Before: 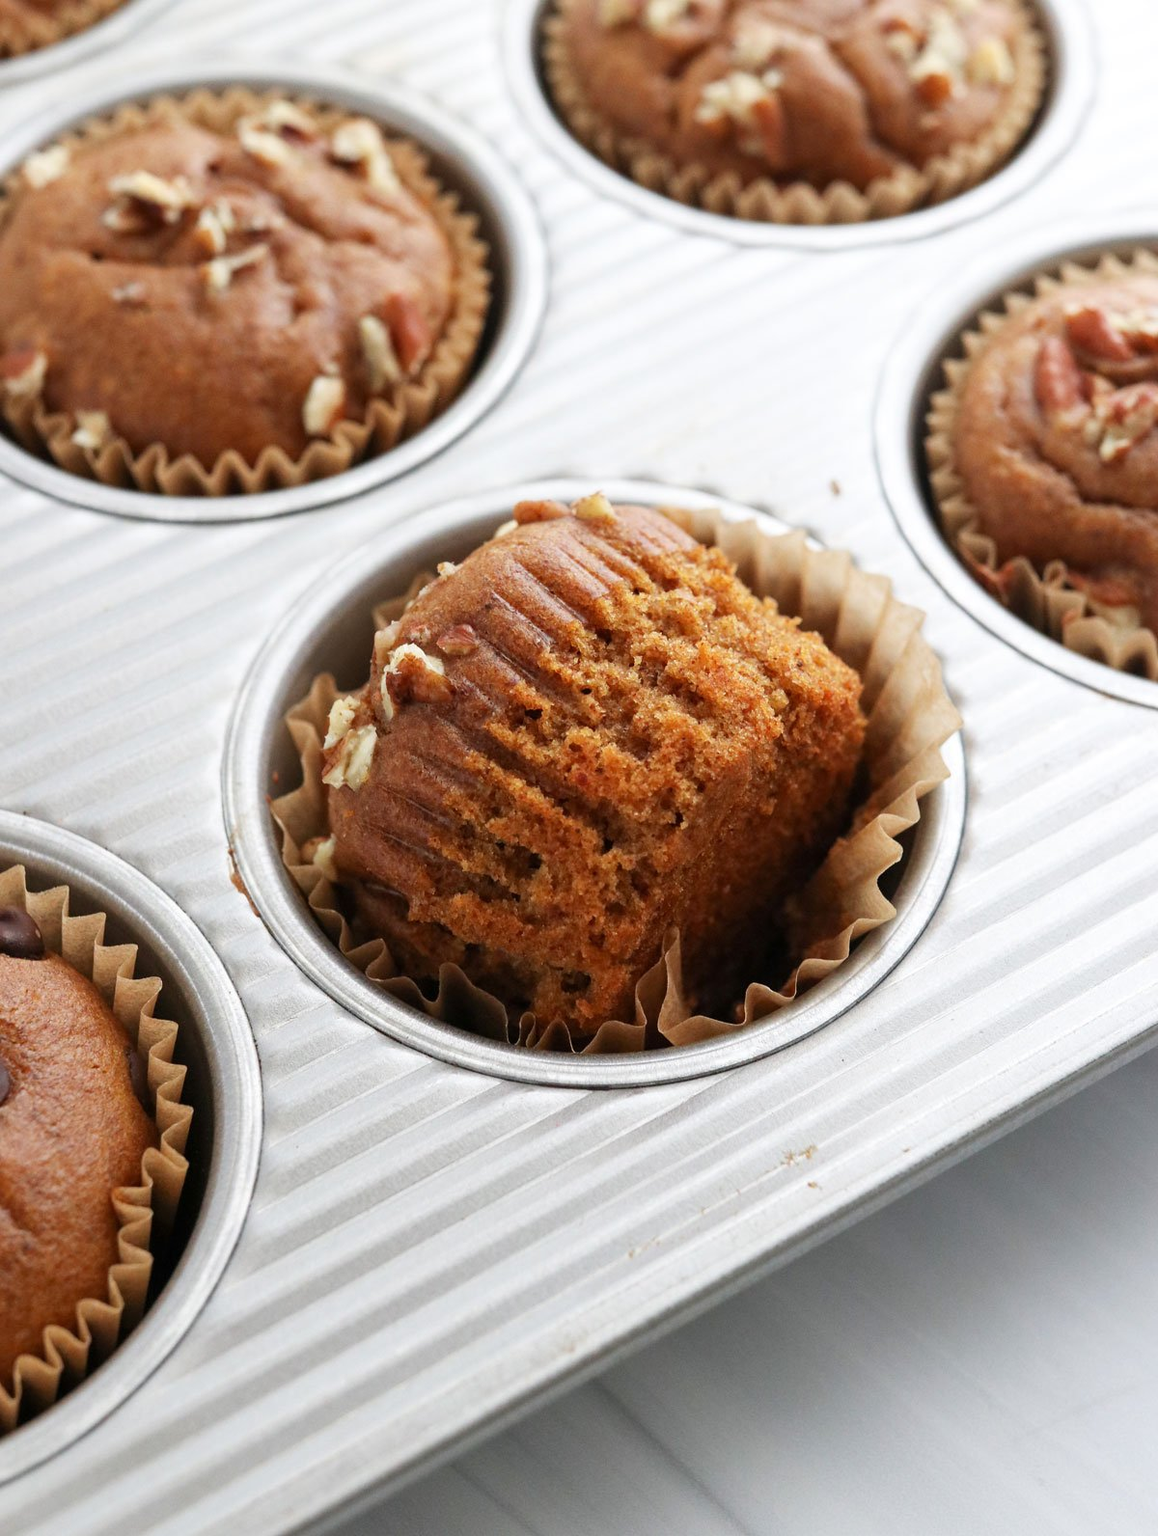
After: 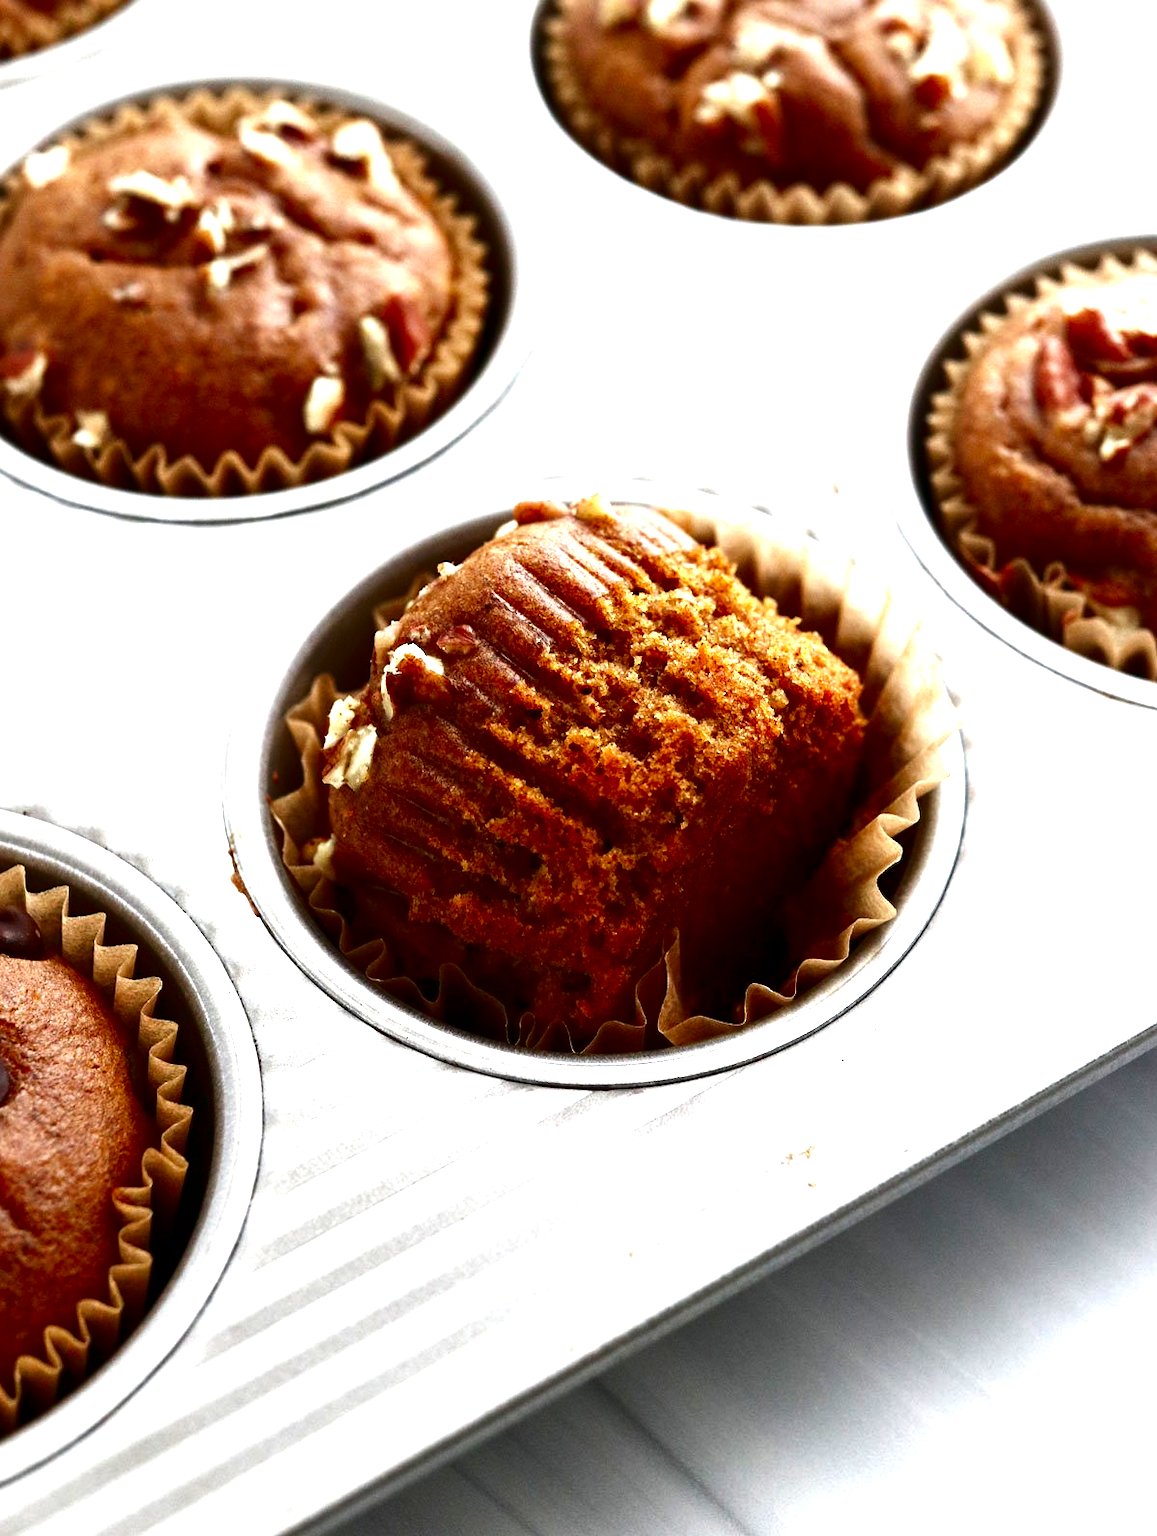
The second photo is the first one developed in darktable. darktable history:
contrast brightness saturation: contrast 0.09, brightness -0.59, saturation 0.17
exposure: black level correction 0, exposure 0.9 EV, compensate highlight preservation false
